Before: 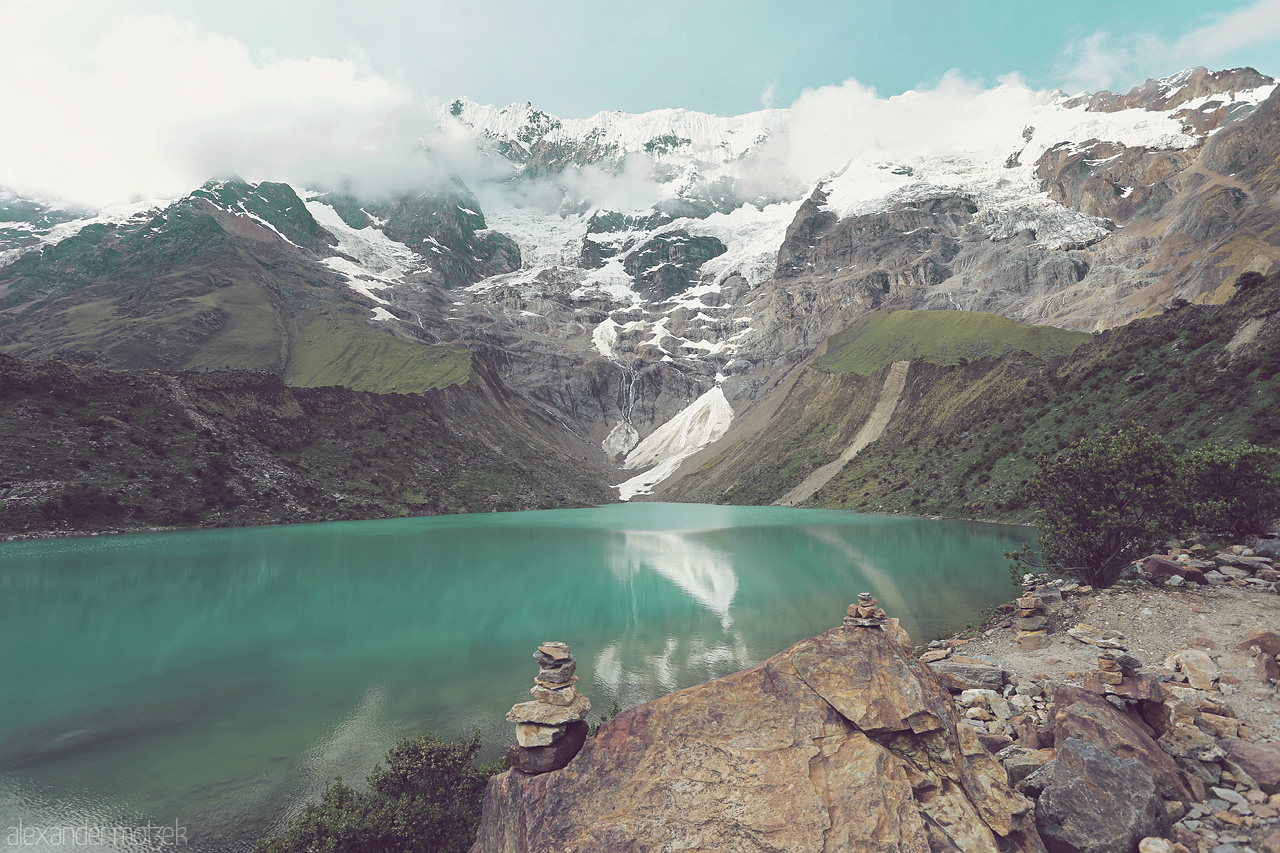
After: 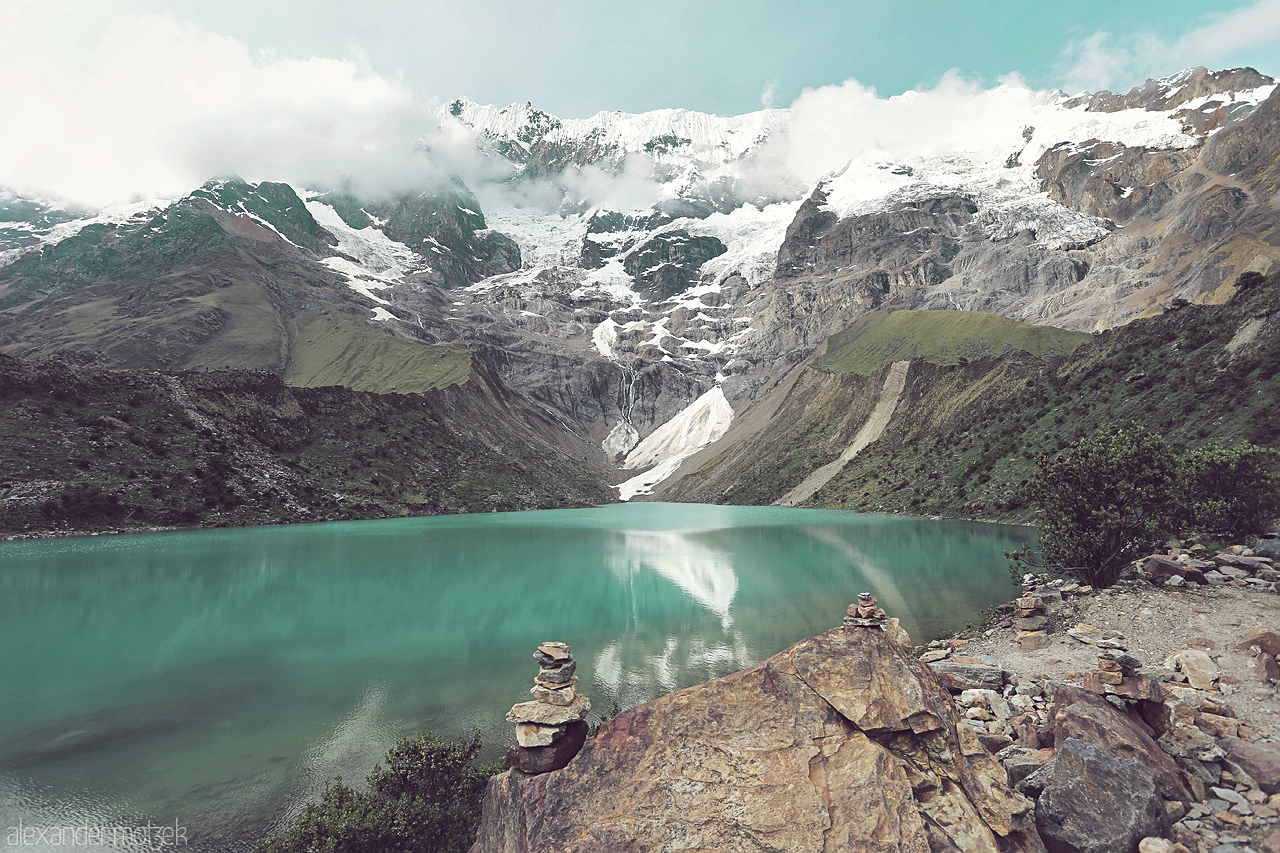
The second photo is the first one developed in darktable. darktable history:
sharpen: amount 0.2
local contrast: mode bilateral grid, contrast 20, coarseness 100, detail 150%, midtone range 0.2
